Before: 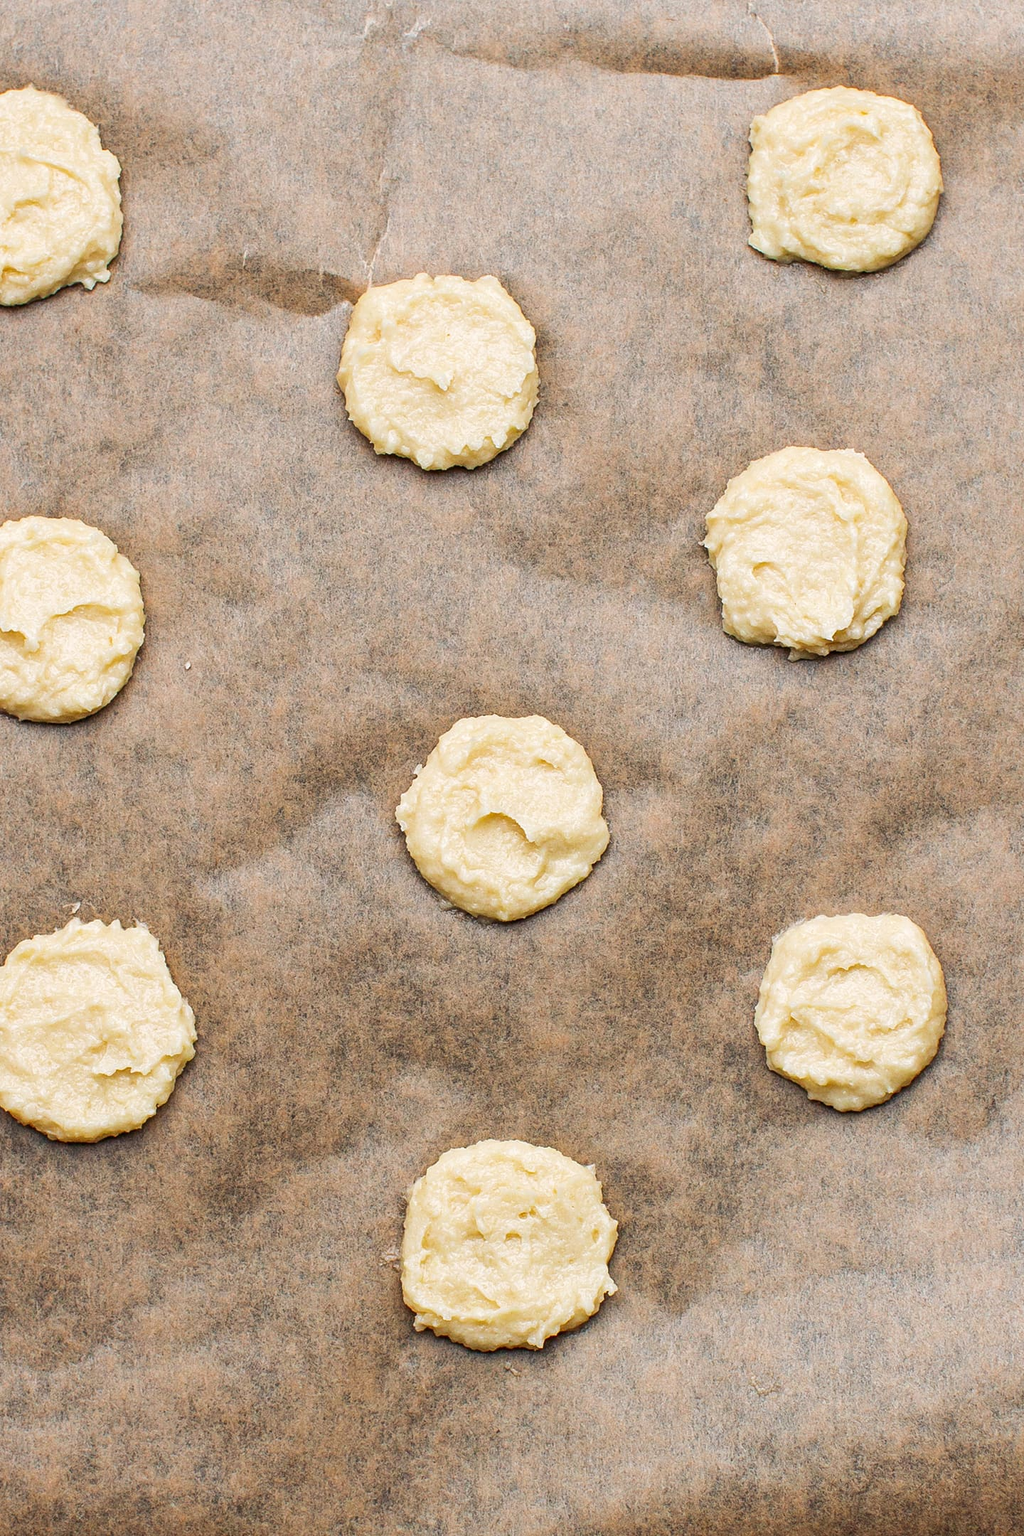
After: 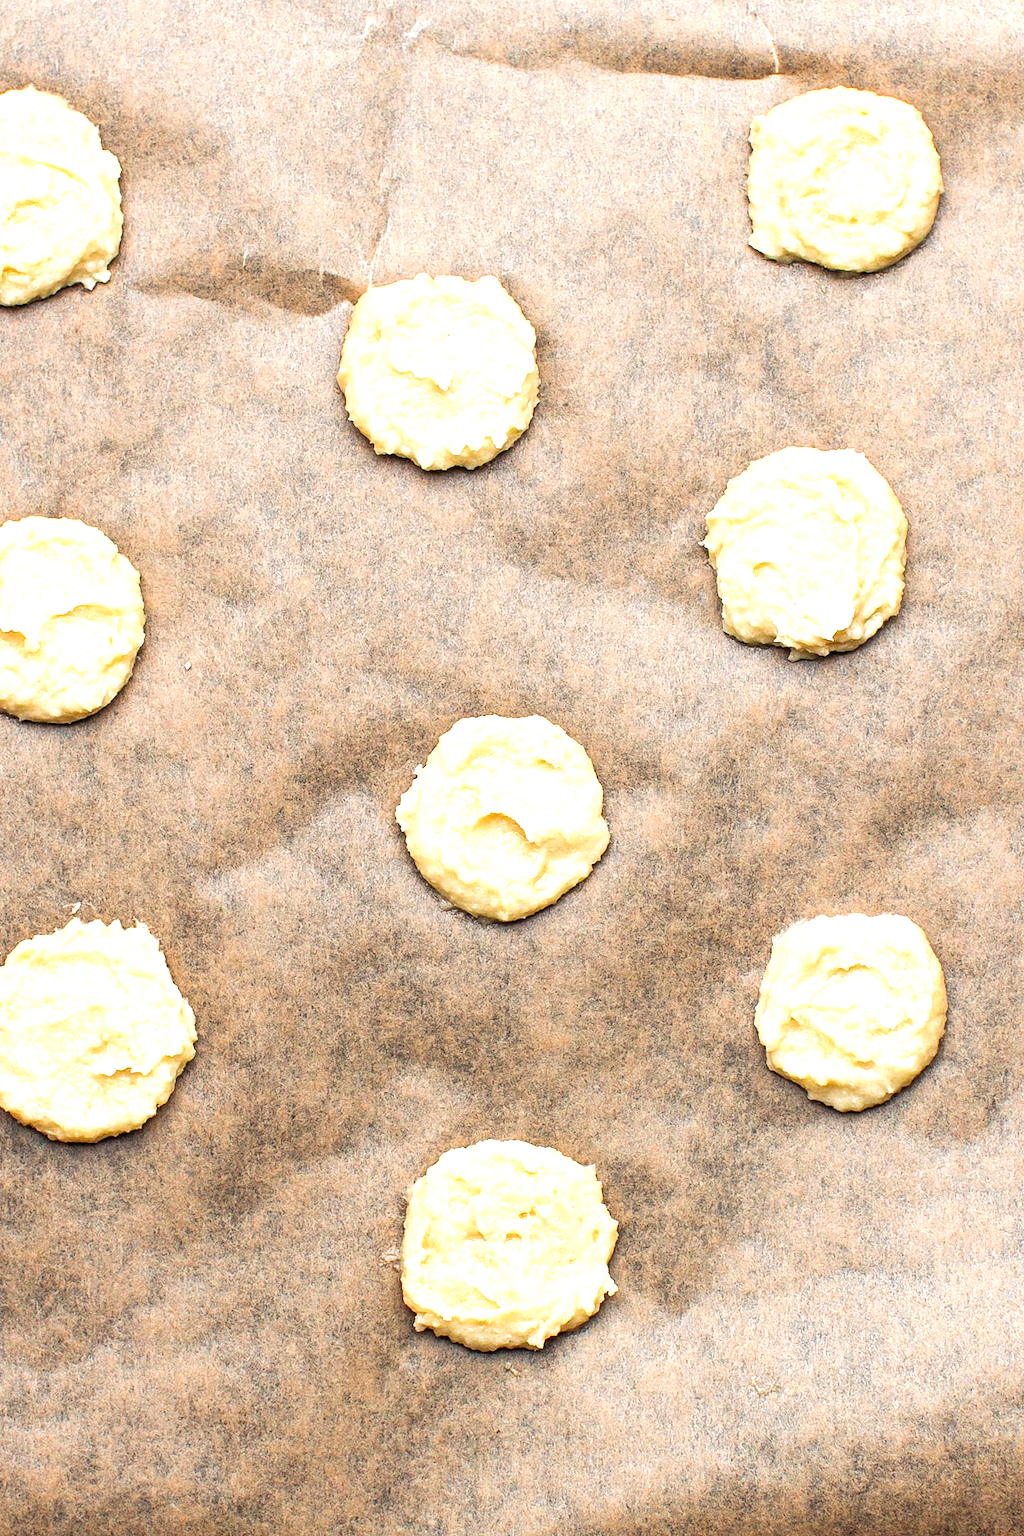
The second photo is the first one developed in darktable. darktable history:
tone equalizer: -8 EV -0.746 EV, -7 EV -0.735 EV, -6 EV -0.577 EV, -5 EV -0.374 EV, -3 EV 0.375 EV, -2 EV 0.6 EV, -1 EV 0.675 EV, +0 EV 0.778 EV
